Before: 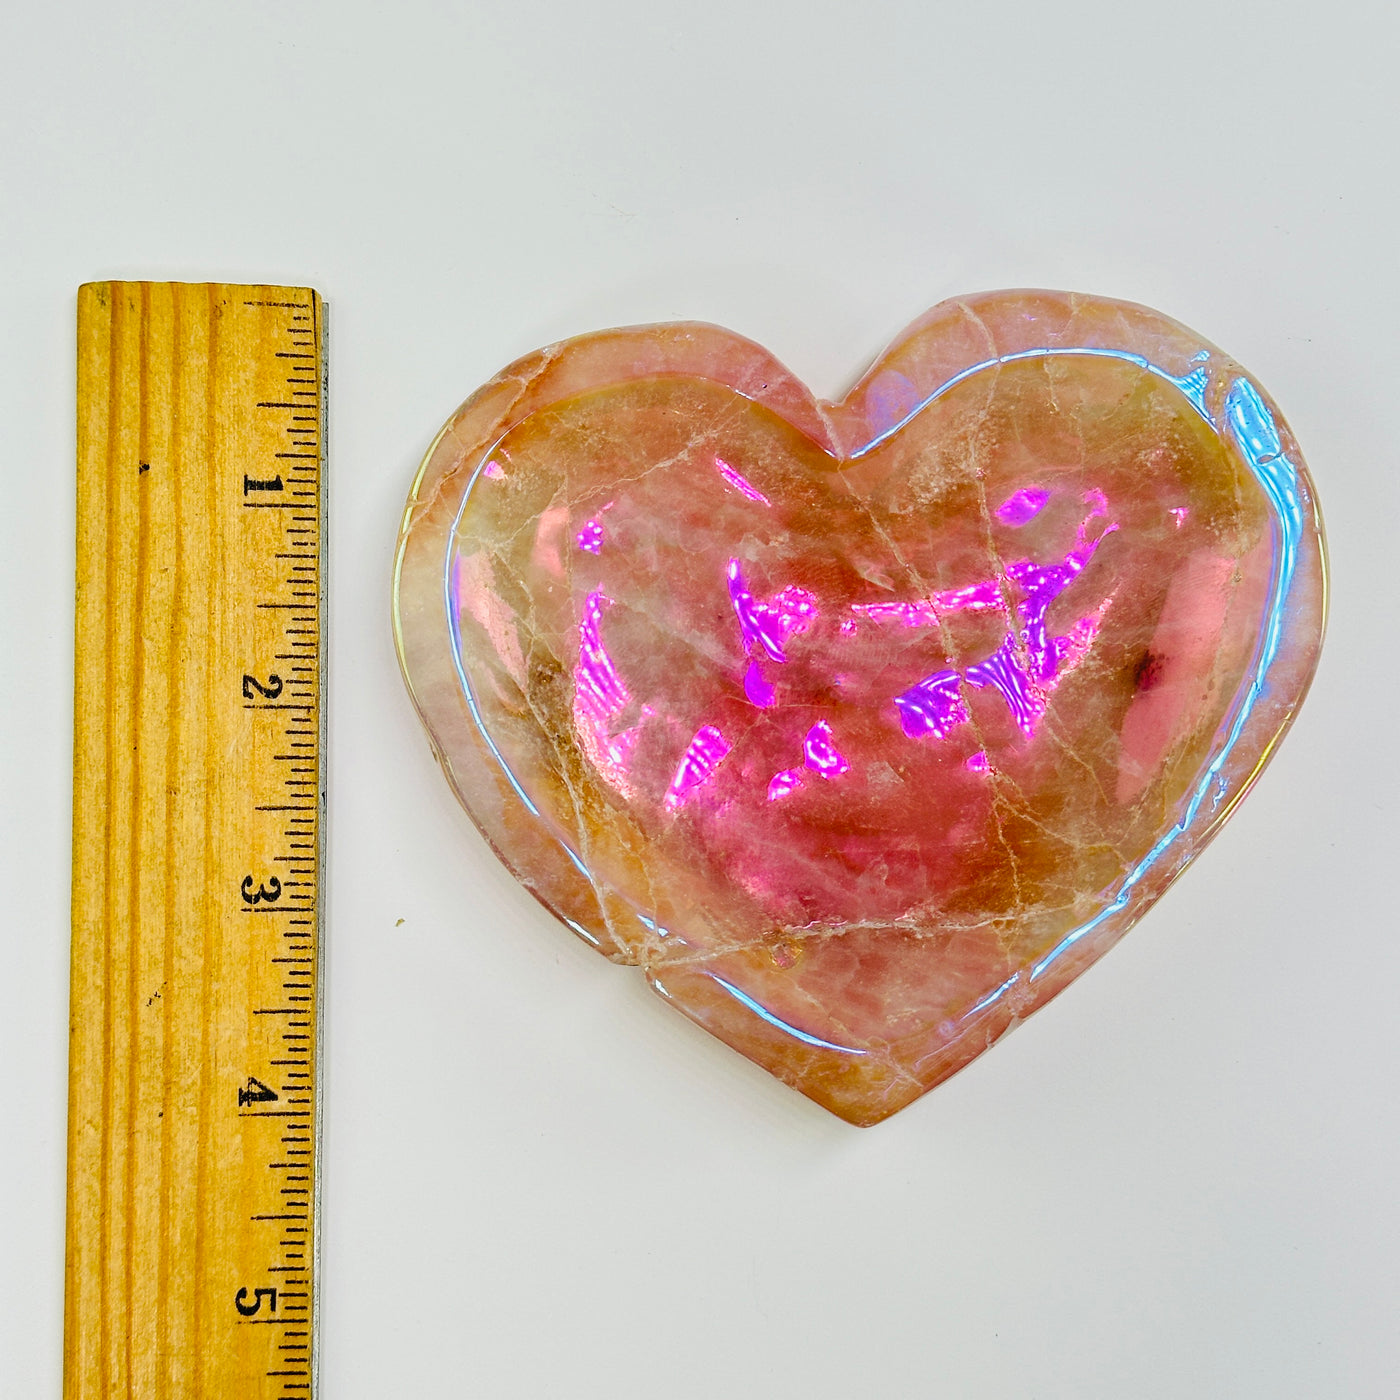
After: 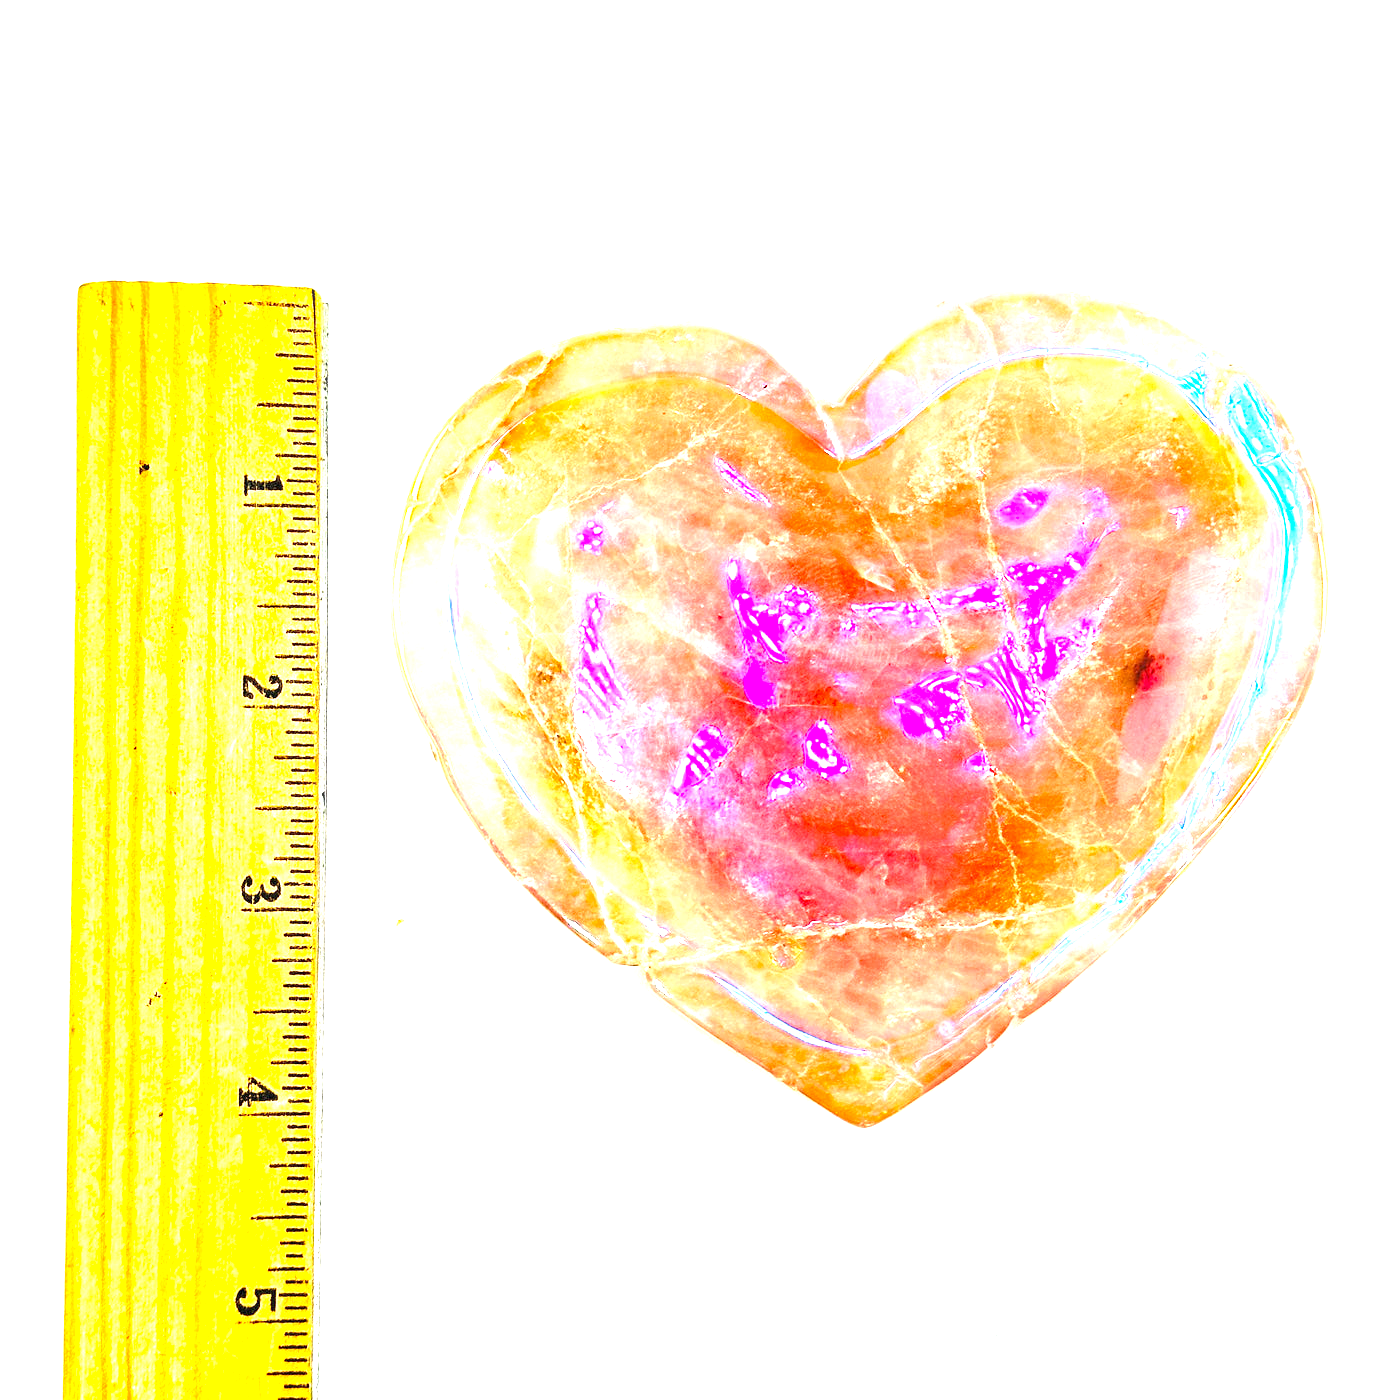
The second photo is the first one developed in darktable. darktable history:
exposure: exposure 1.989 EV, compensate highlight preservation false
haze removal: adaptive false
